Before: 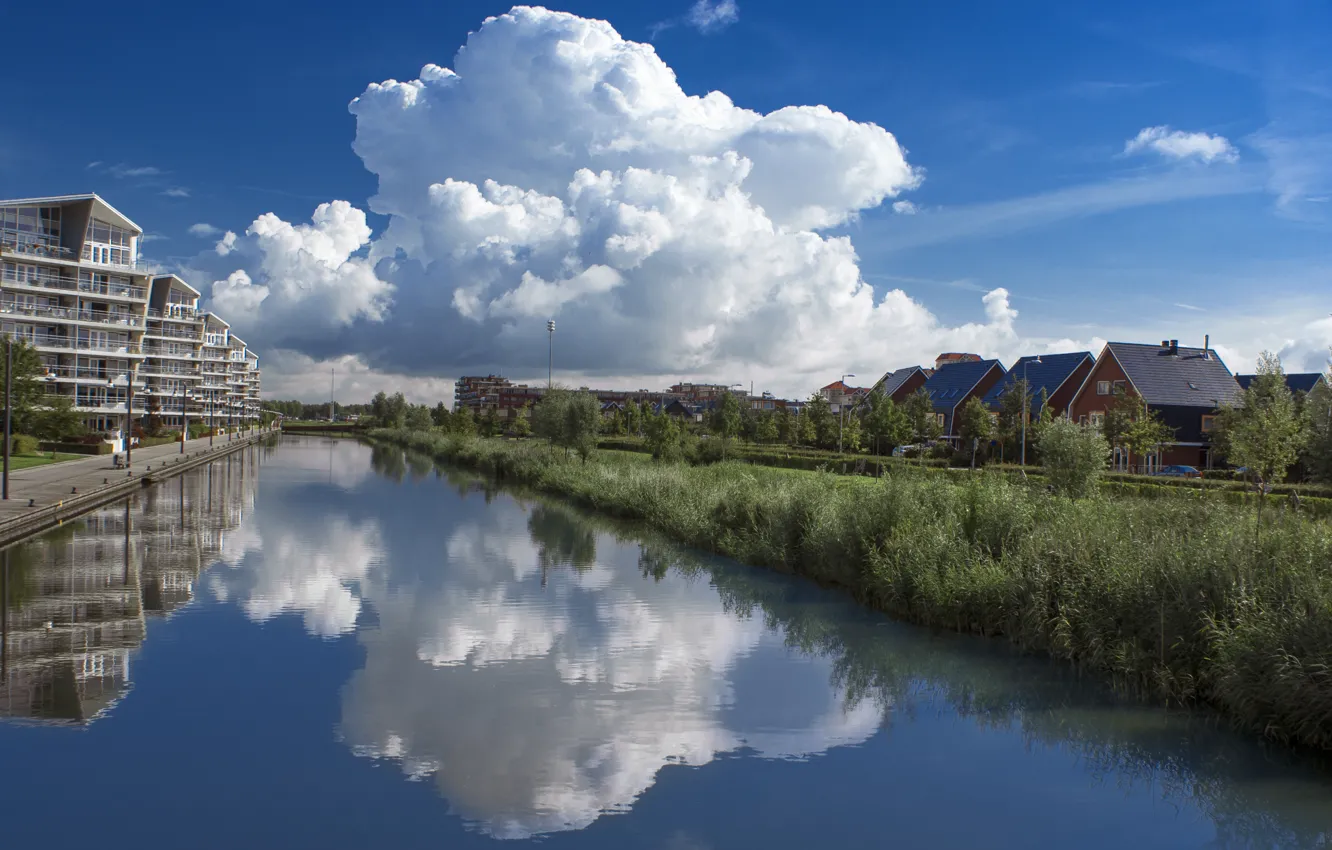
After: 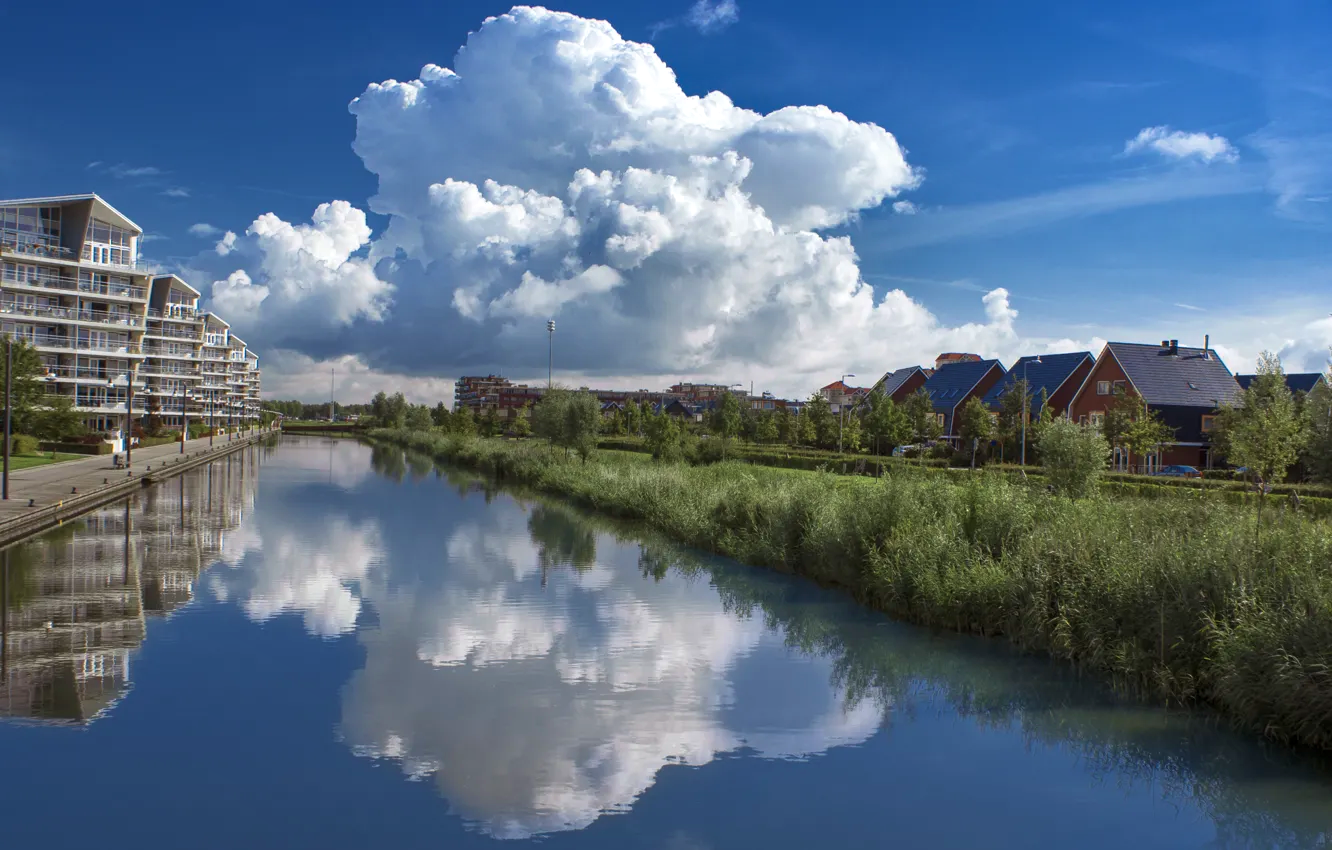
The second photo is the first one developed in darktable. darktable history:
exposure: exposure 0.075 EV, compensate highlight preservation false
shadows and highlights: shadows 20.98, highlights -81.57, soften with gaussian
velvia: on, module defaults
